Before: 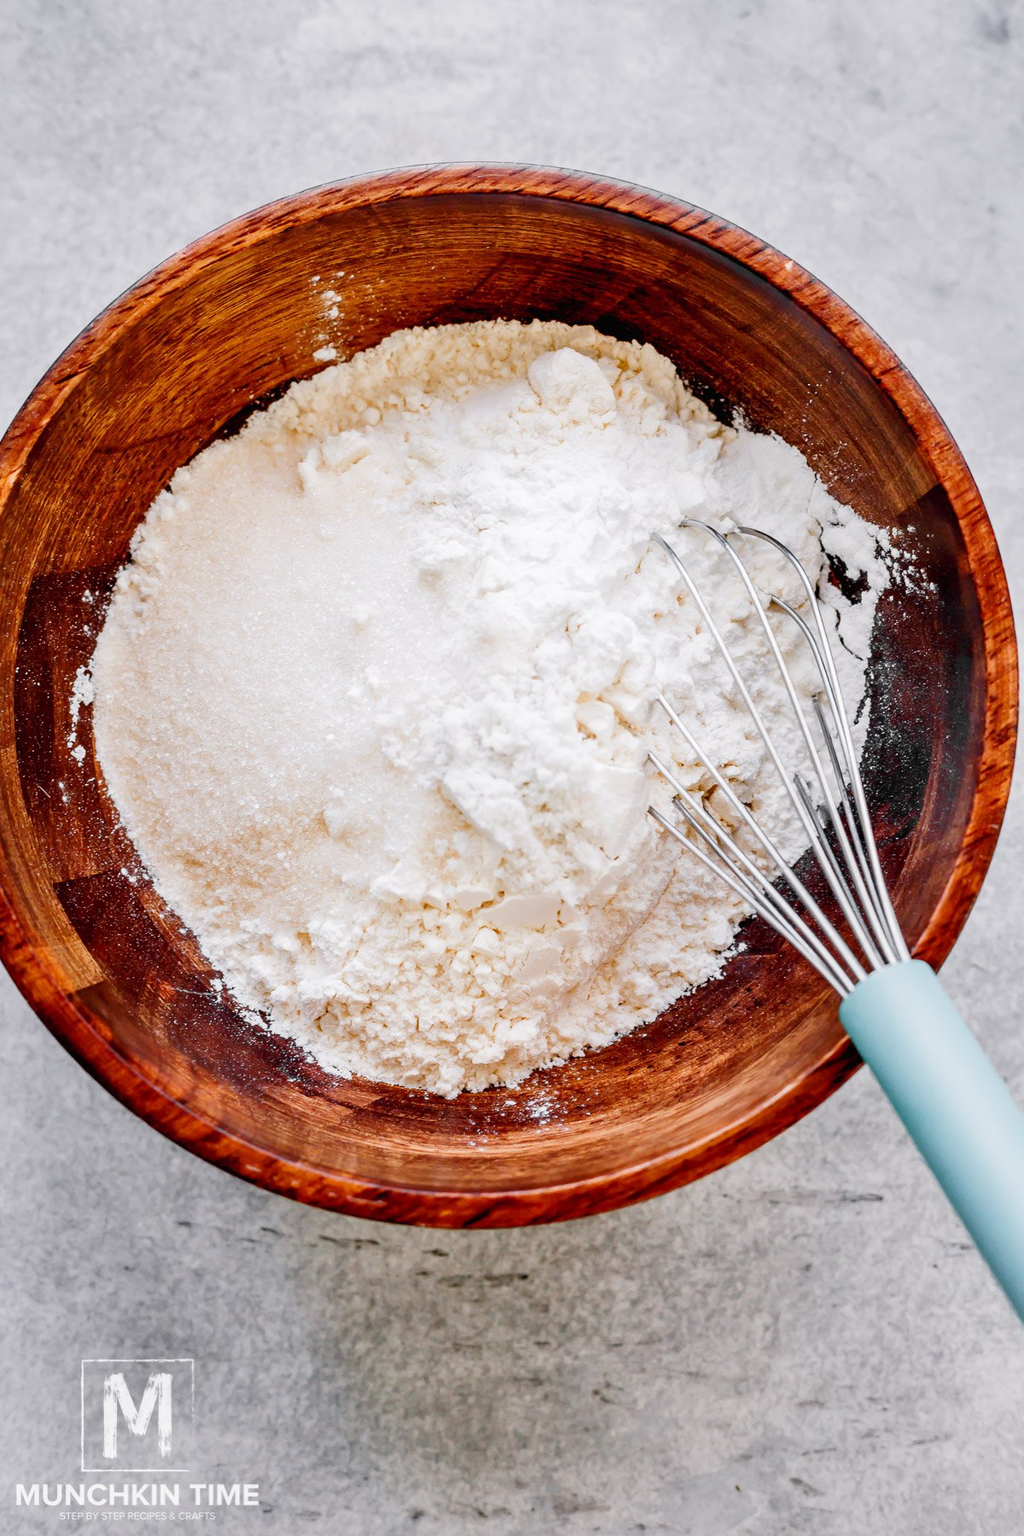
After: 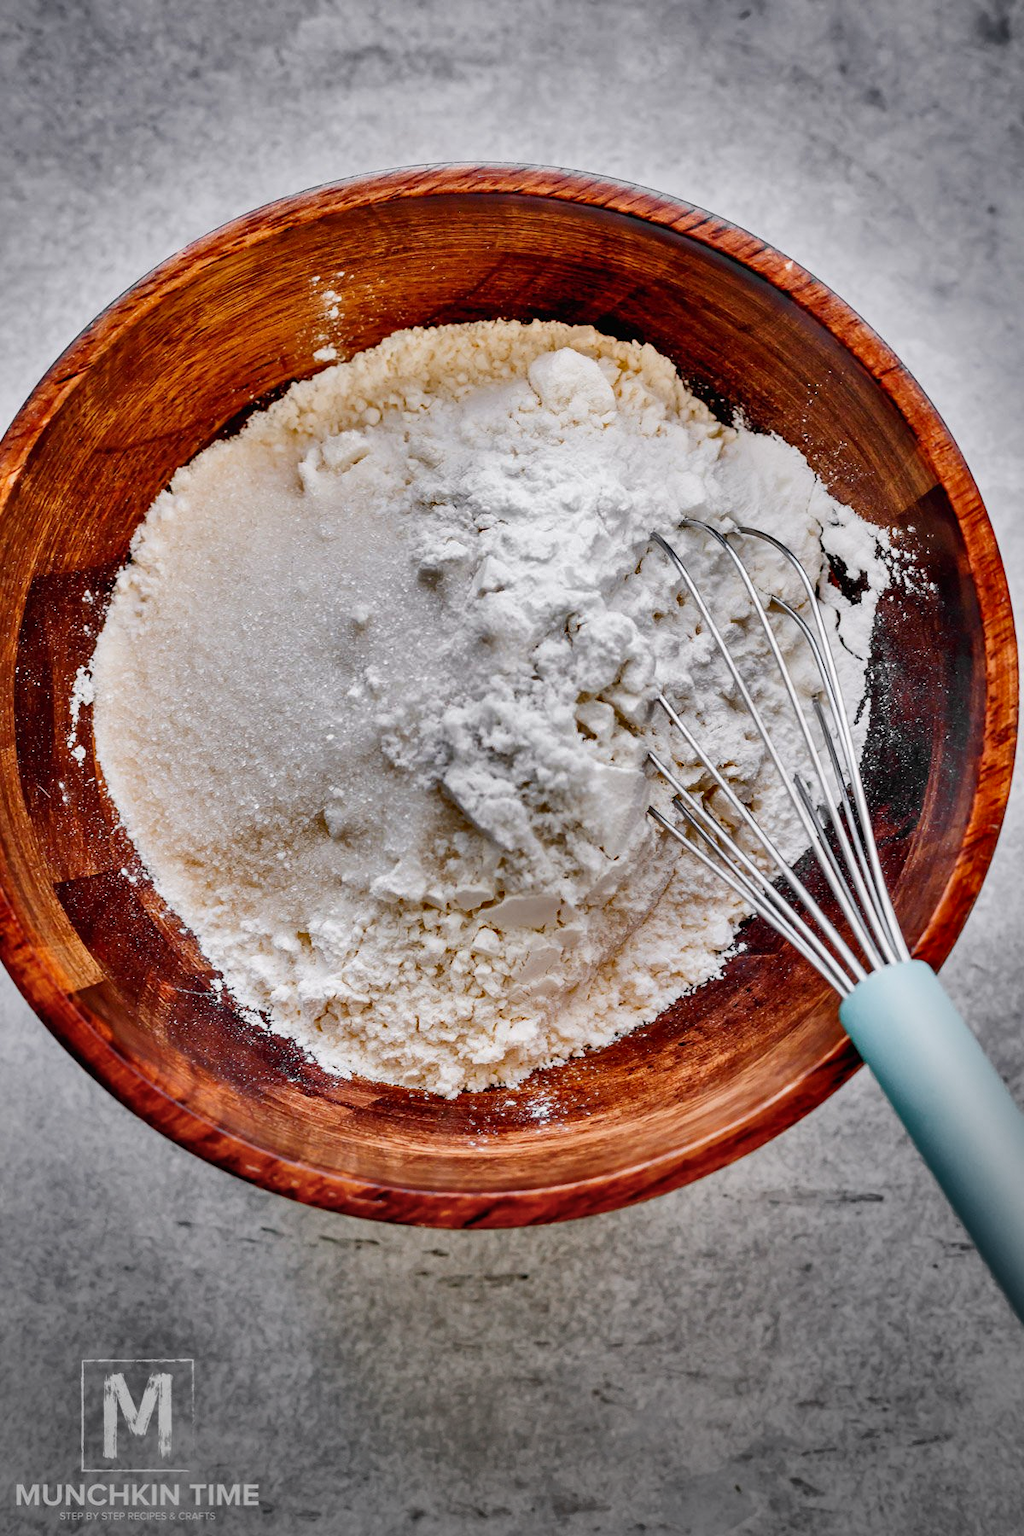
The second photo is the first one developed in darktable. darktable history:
vignetting: center (-0.069, -0.313)
shadows and highlights: shadows 18.43, highlights -83.21, soften with gaussian
